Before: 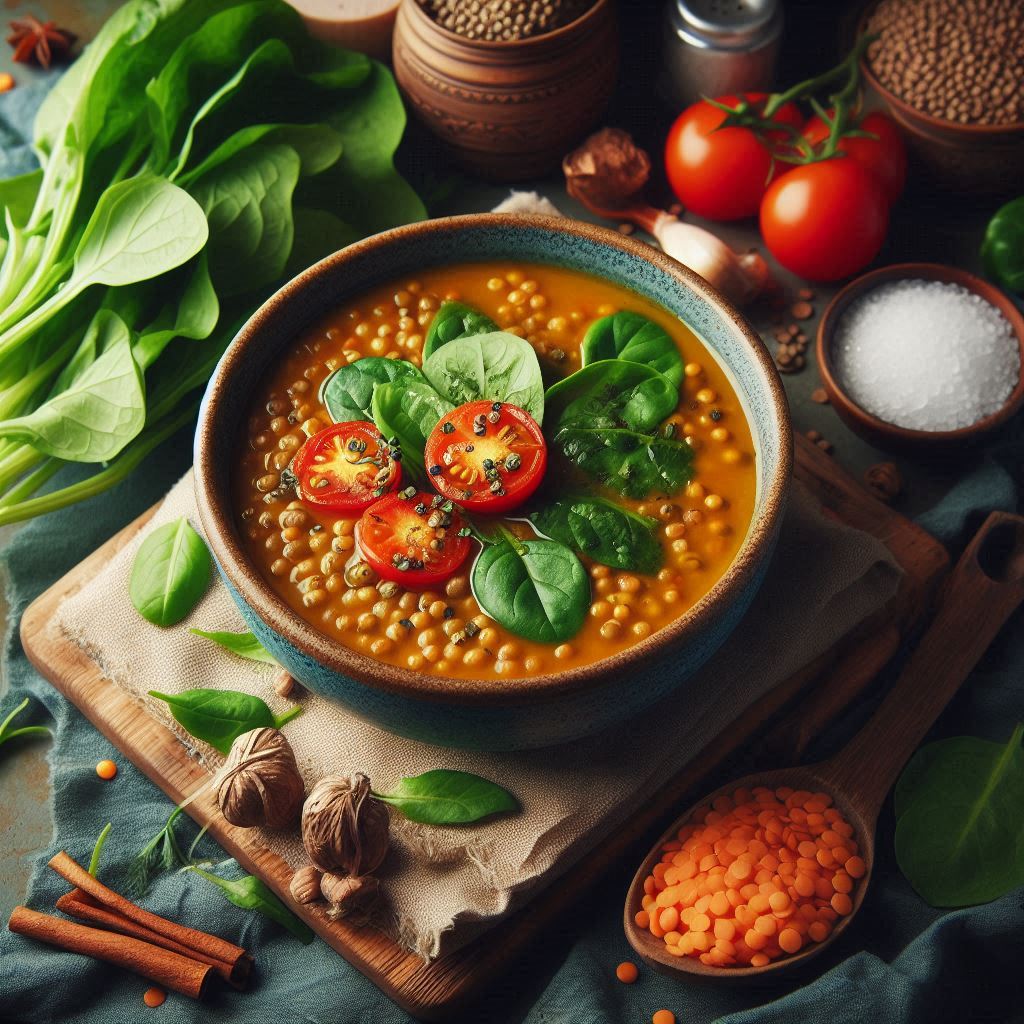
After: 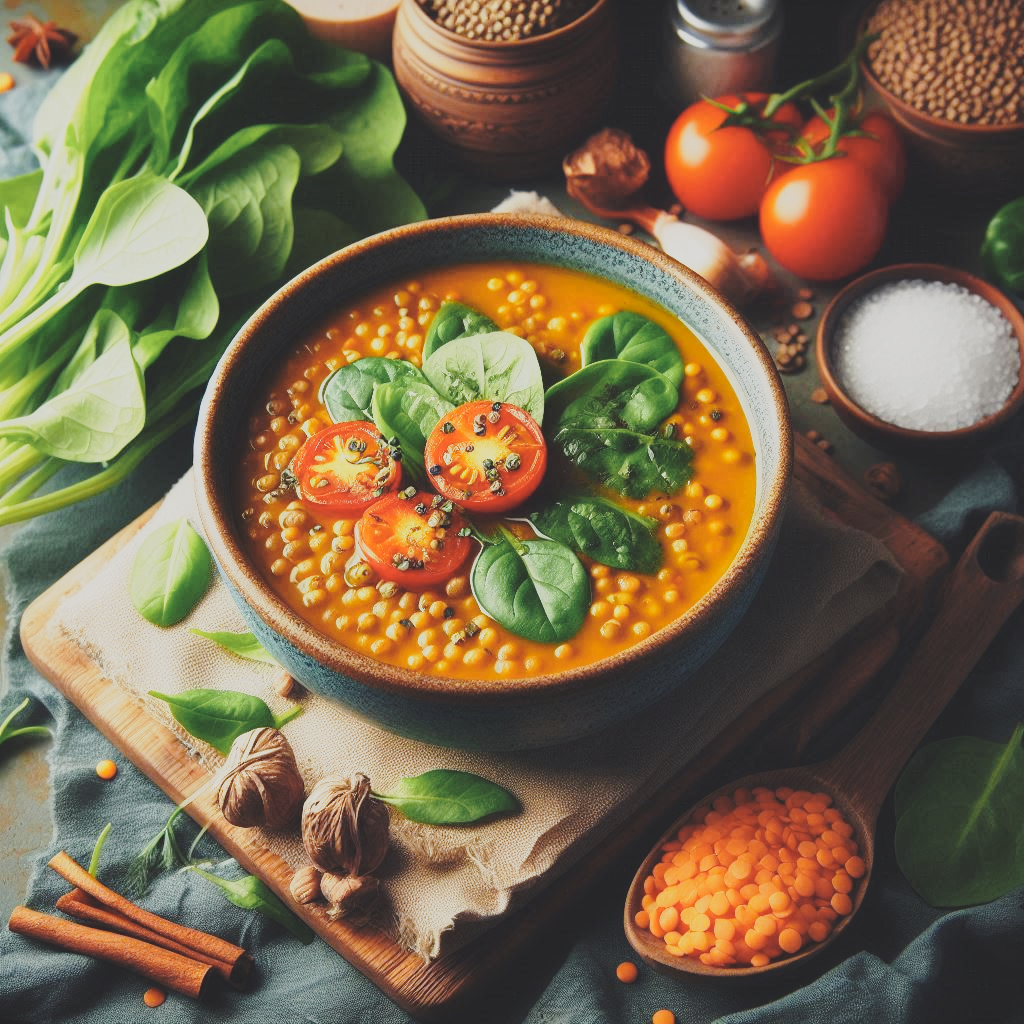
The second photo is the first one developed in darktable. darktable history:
contrast brightness saturation: contrast -0.255, saturation -0.425
color zones: curves: ch0 [(0.224, 0.526) (0.75, 0.5)]; ch1 [(0.055, 0.526) (0.224, 0.761) (0.377, 0.526) (0.75, 0.5)]
base curve: curves: ch0 [(0, 0) (0.028, 0.03) (0.121, 0.232) (0.46, 0.748) (0.859, 0.968) (1, 1)], preserve colors none
